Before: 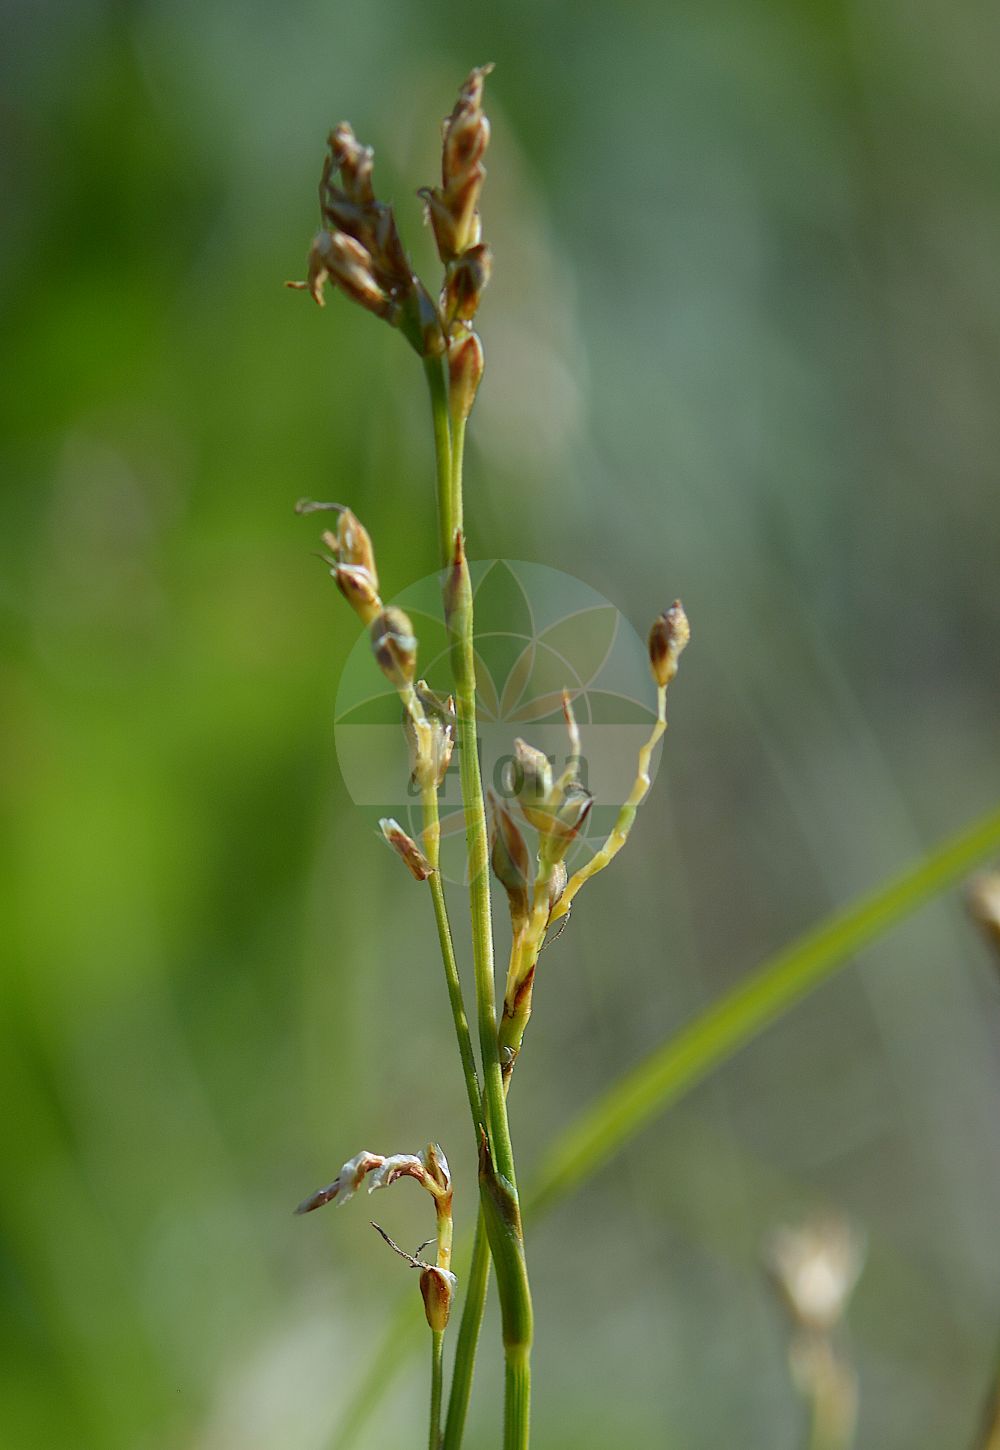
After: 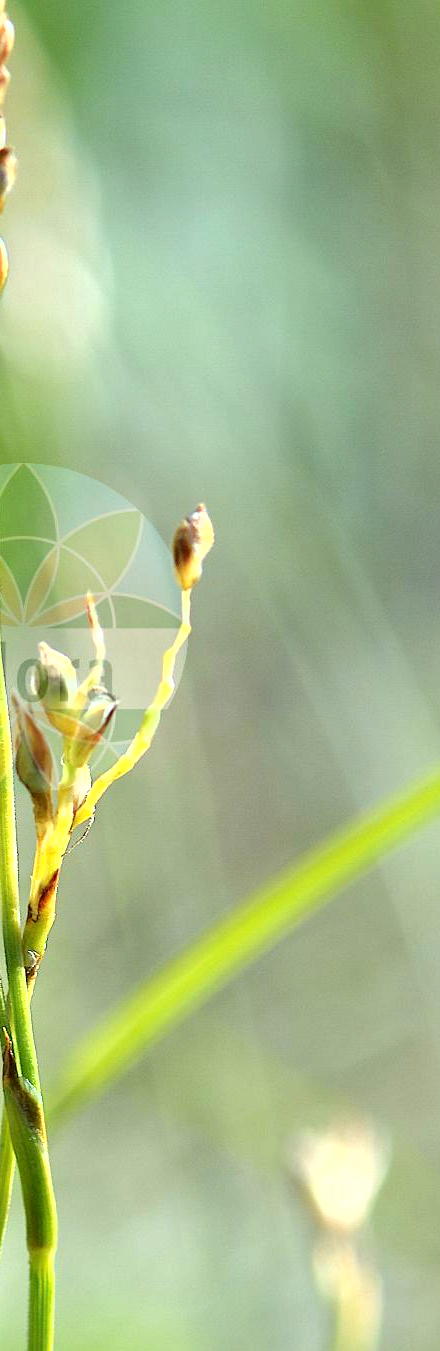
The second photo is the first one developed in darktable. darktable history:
exposure: black level correction 0, exposure 1.5 EV, compensate exposure bias true, compensate highlight preservation false
fill light: exposure -2 EV, width 8.6
crop: left 47.628%, top 6.643%, right 7.874%
